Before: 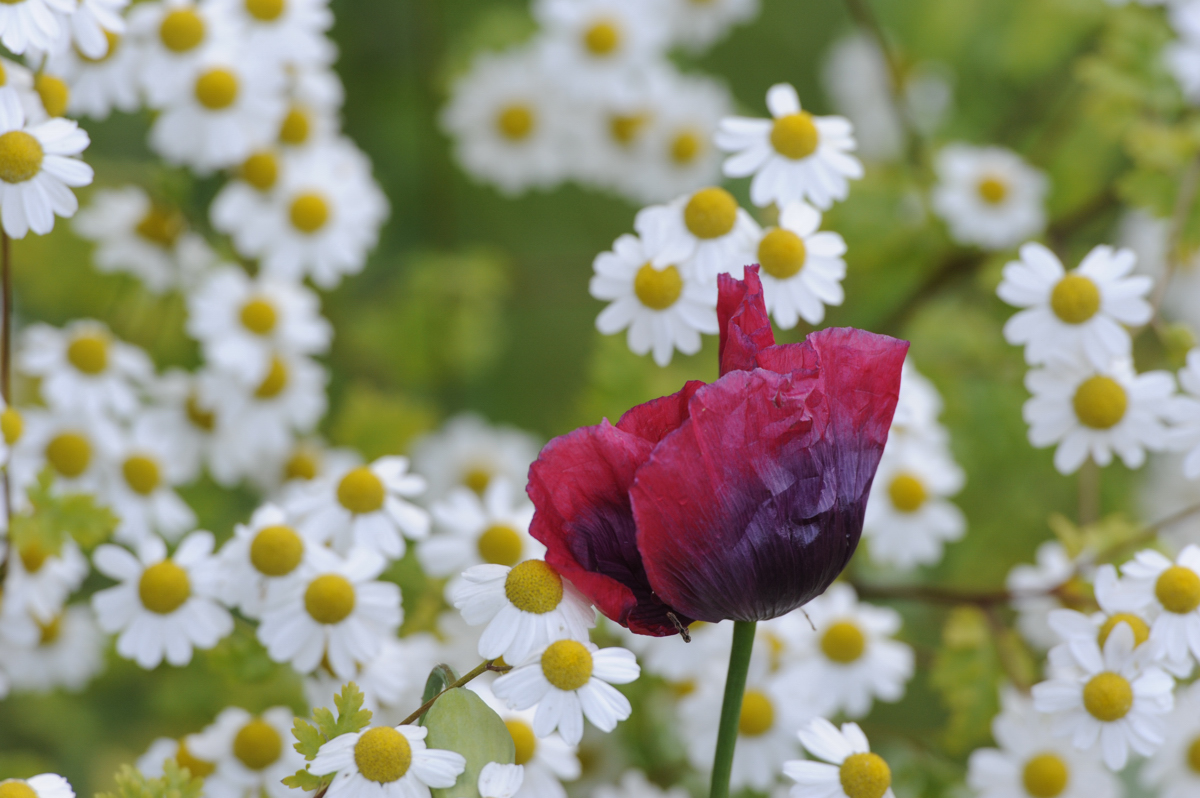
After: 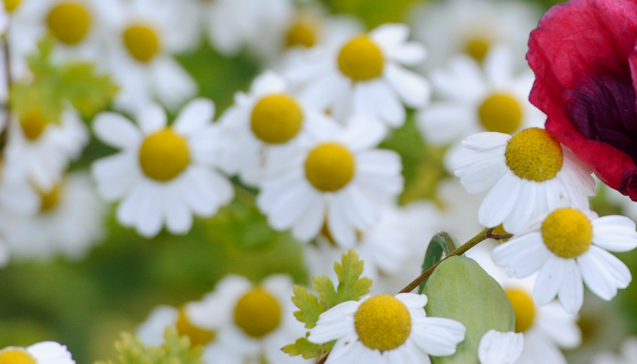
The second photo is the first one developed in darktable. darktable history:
contrast brightness saturation: contrast 0.143
crop and rotate: top 54.208%, right 46.869%, bottom 0.159%
